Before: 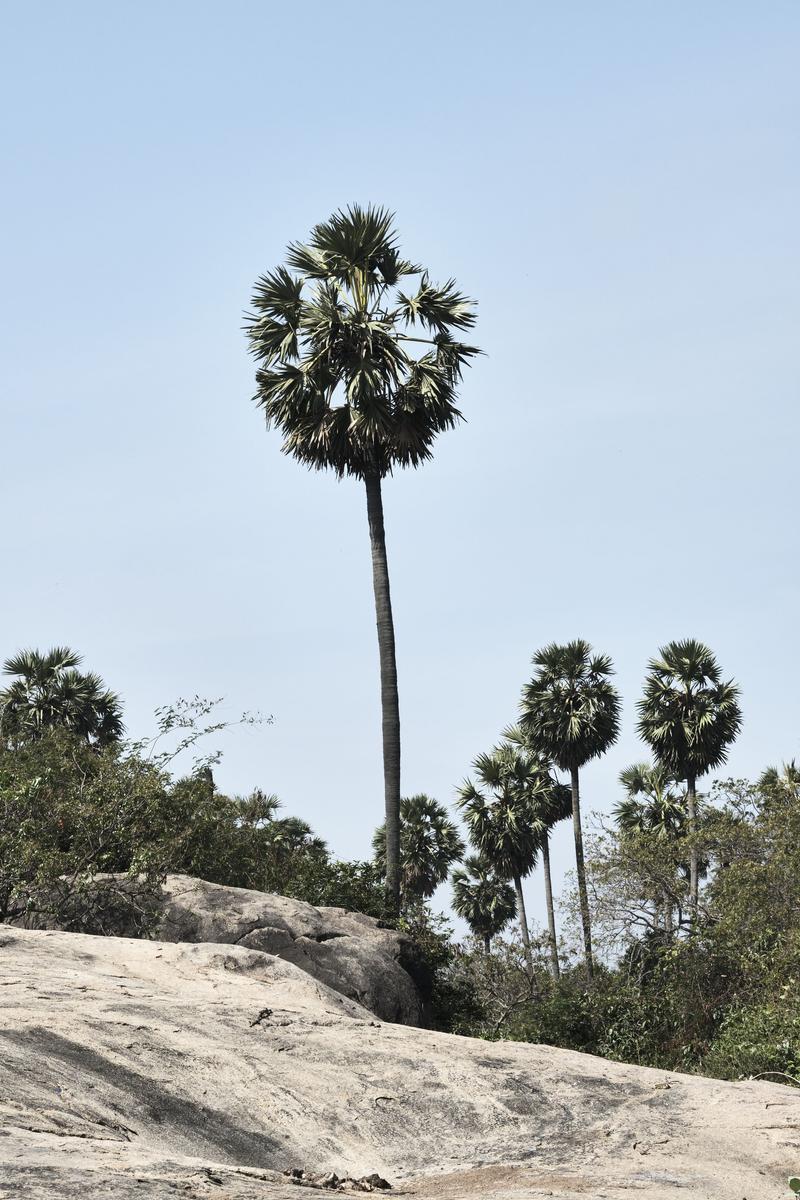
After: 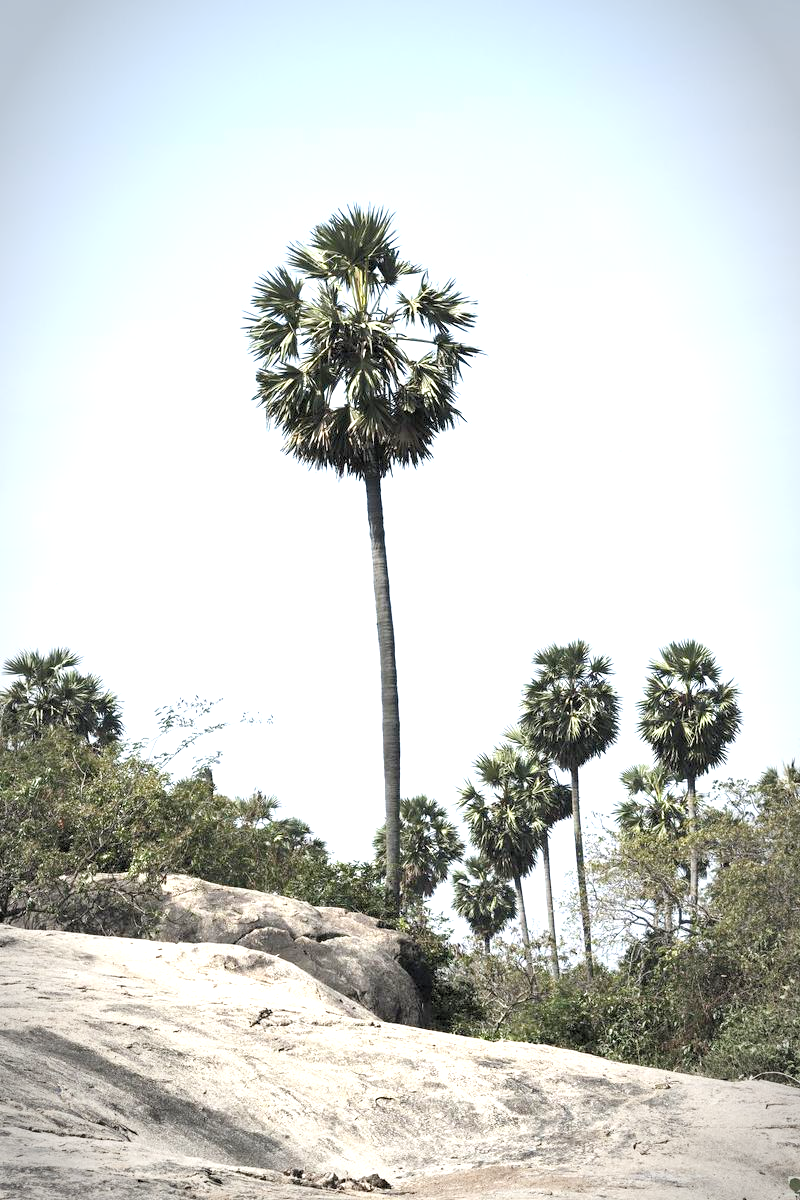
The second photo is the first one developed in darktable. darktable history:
levels: black 3.83%, white 90.64%, levels [0.044, 0.416, 0.908]
vignetting: automatic ratio true
exposure: black level correction 0, exposure 0.5 EV, compensate exposure bias true, compensate highlight preservation false
